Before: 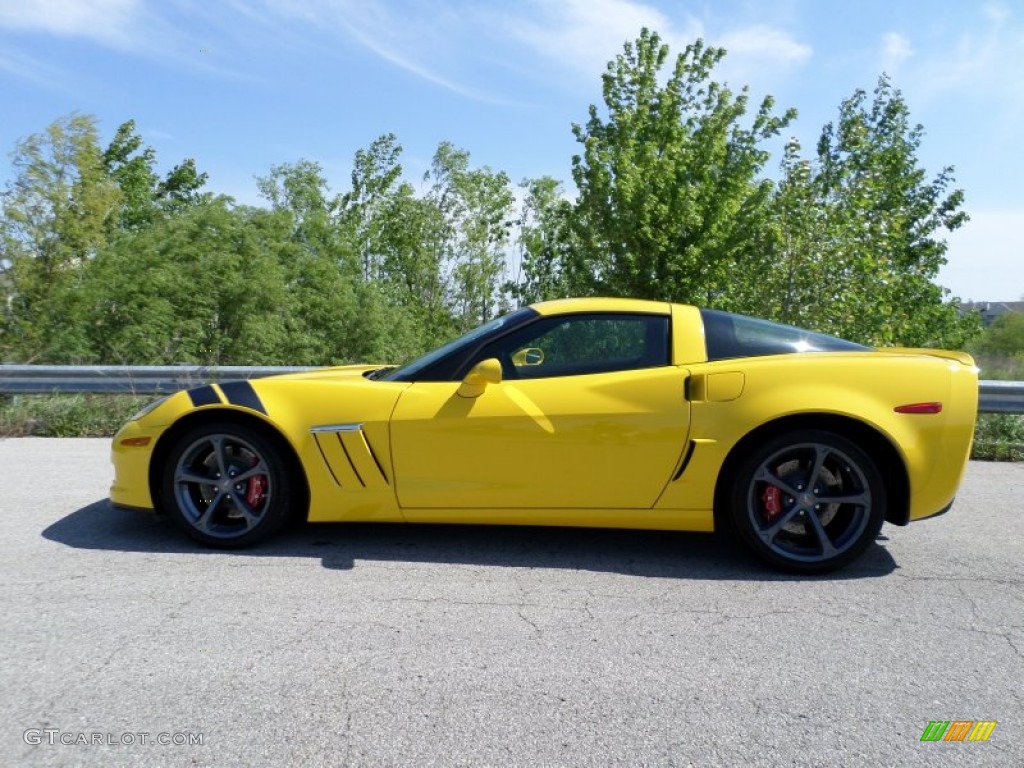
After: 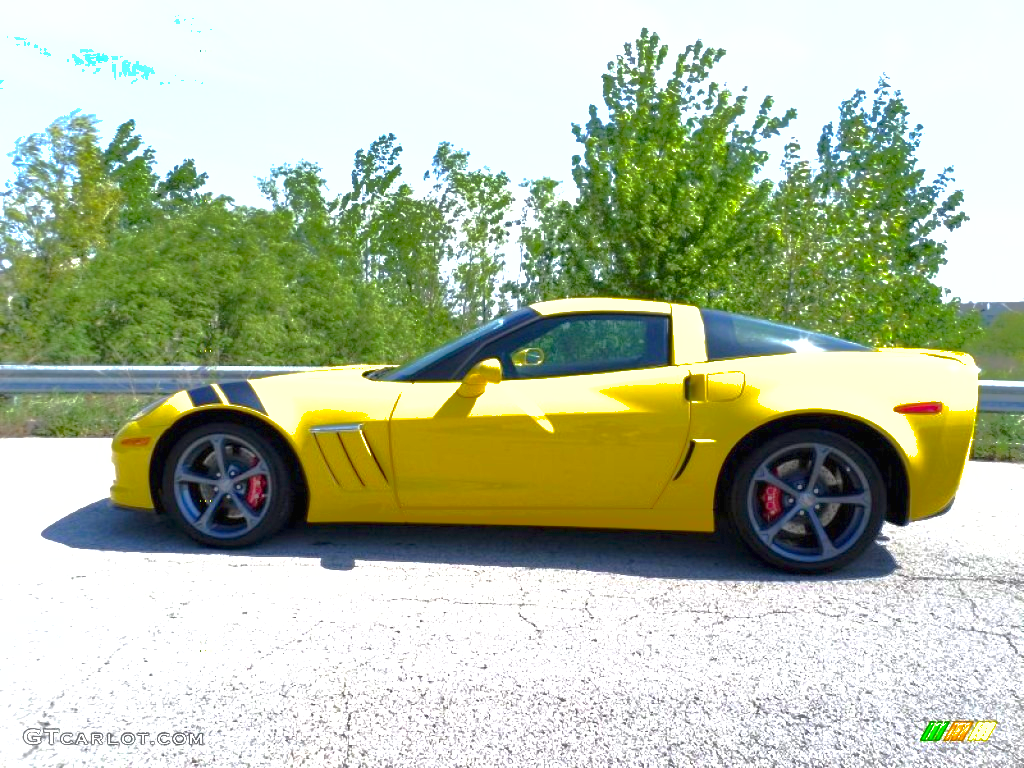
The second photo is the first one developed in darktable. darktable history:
shadows and highlights: shadows 25.07, highlights -69.36
tone equalizer: edges refinement/feathering 500, mask exposure compensation -1.57 EV, preserve details no
exposure: black level correction 0, exposure 1.351 EV, compensate highlight preservation false
color balance rgb: perceptual saturation grading › global saturation 20%, perceptual saturation grading › highlights -24.735%, perceptual saturation grading › shadows 24.121%, contrast -9.856%
